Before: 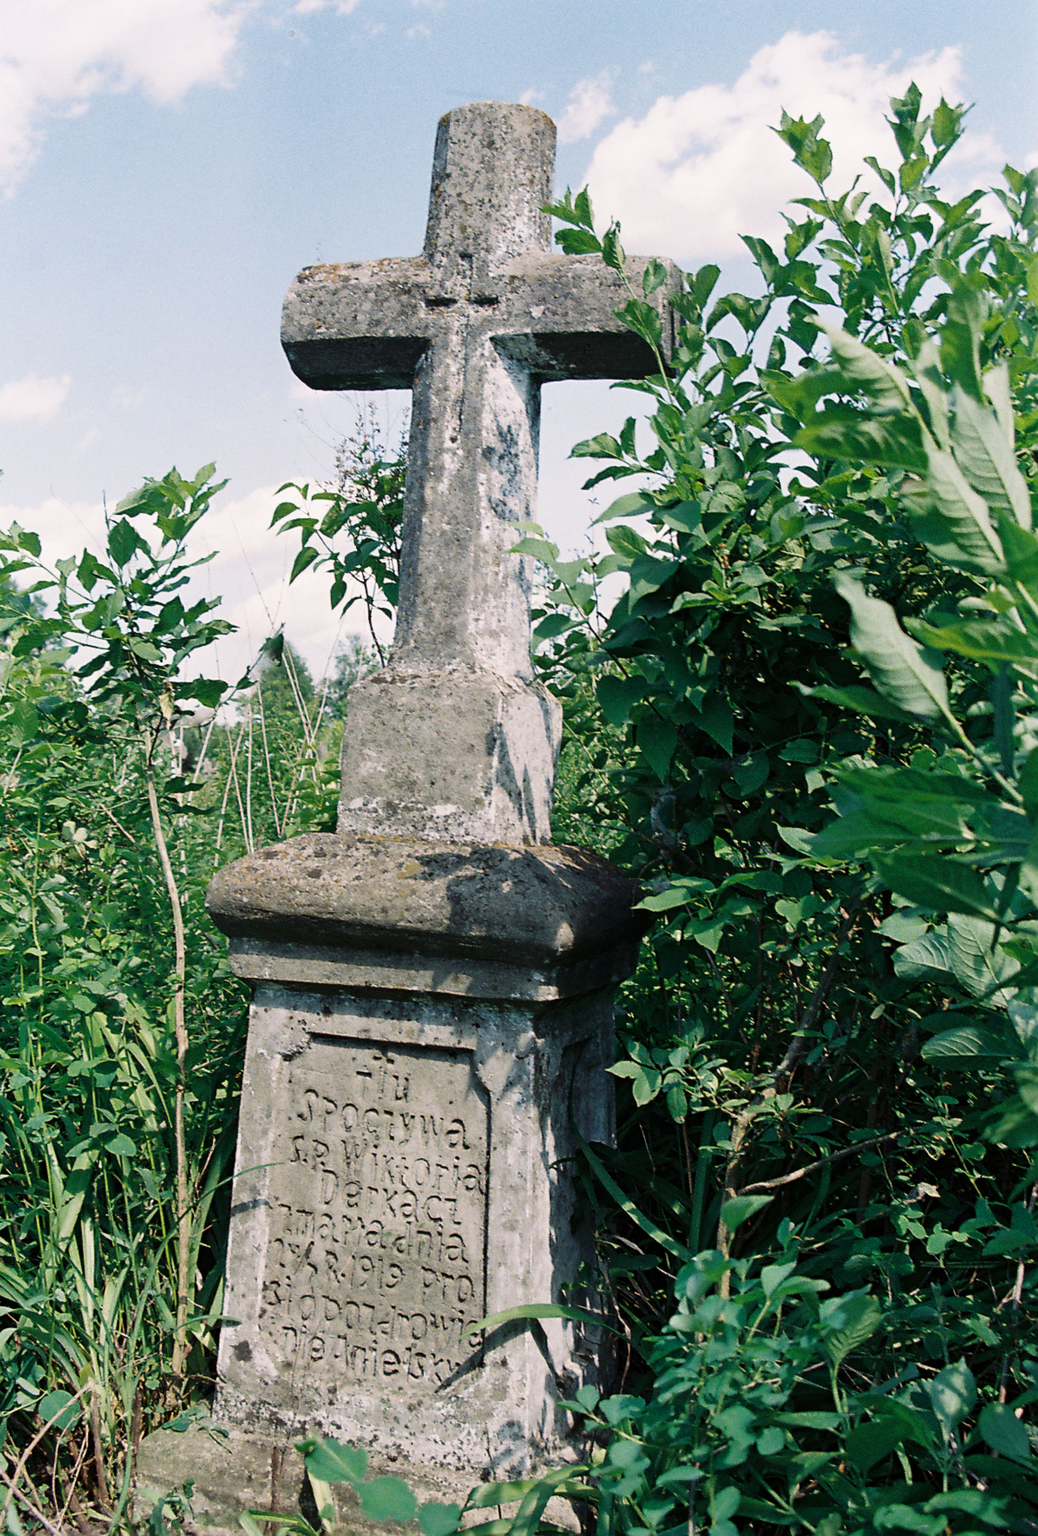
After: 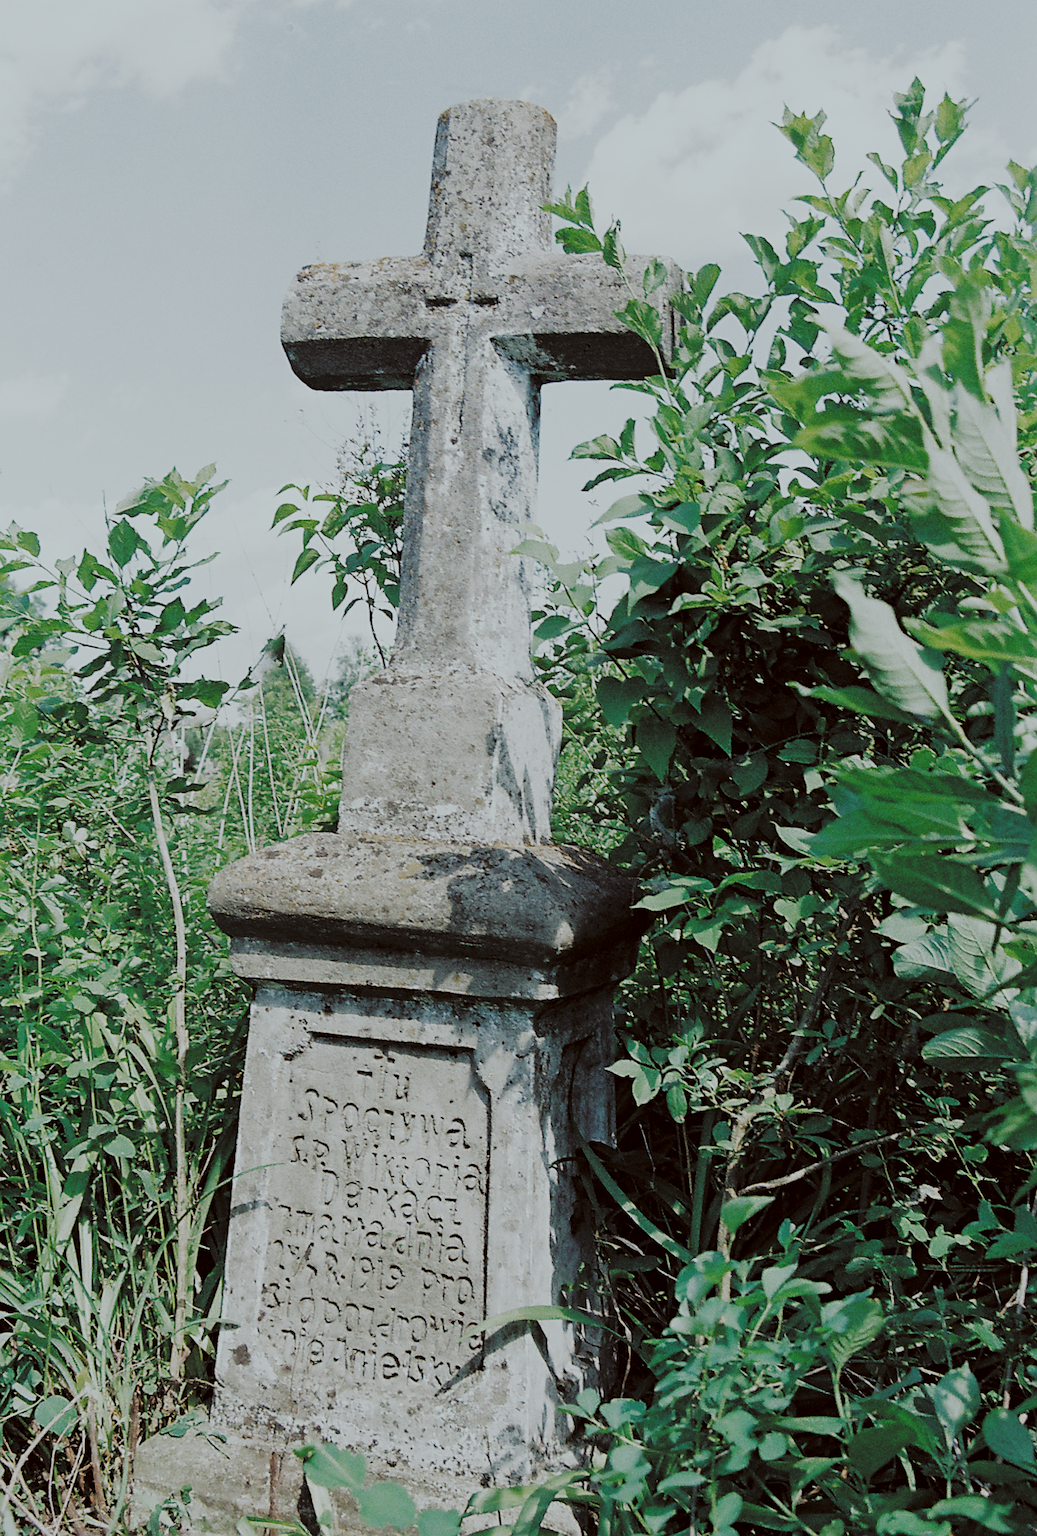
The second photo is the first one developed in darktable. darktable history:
sharpen: on, module defaults
filmic: grey point source 12.14, black point source -8.11, white point source 5.29, grey point target 18, white point target 100, output power 2.2, latitude stops 2, contrast 1.5, saturation 100, global saturation 100
lens correction: scale 1, crop 1.52, focal 18.3, aperture 7.1, distance 1000, camera "GR", lens "Ricoh GR & compatibles"
color correction: highlights a* -4.98, highlights b* -3.76, shadows a* 3.83, shadows b* 4.08
